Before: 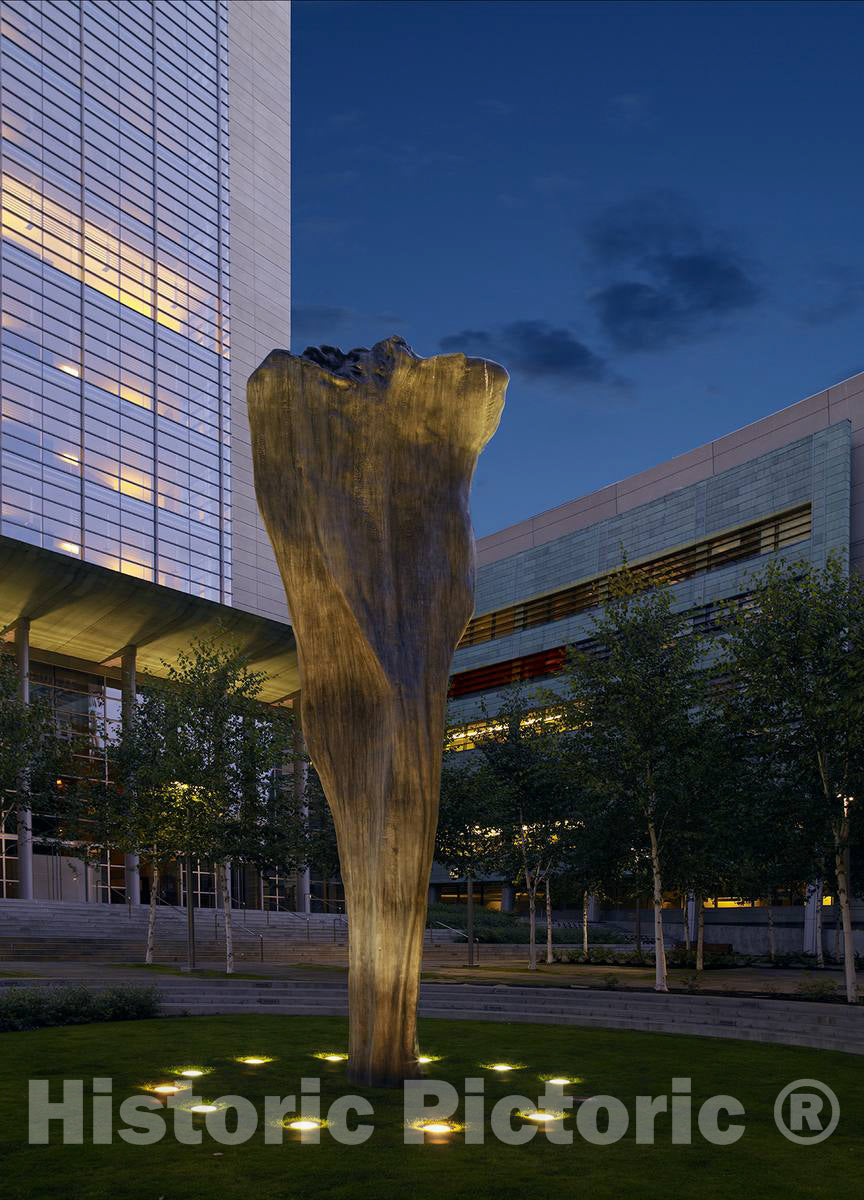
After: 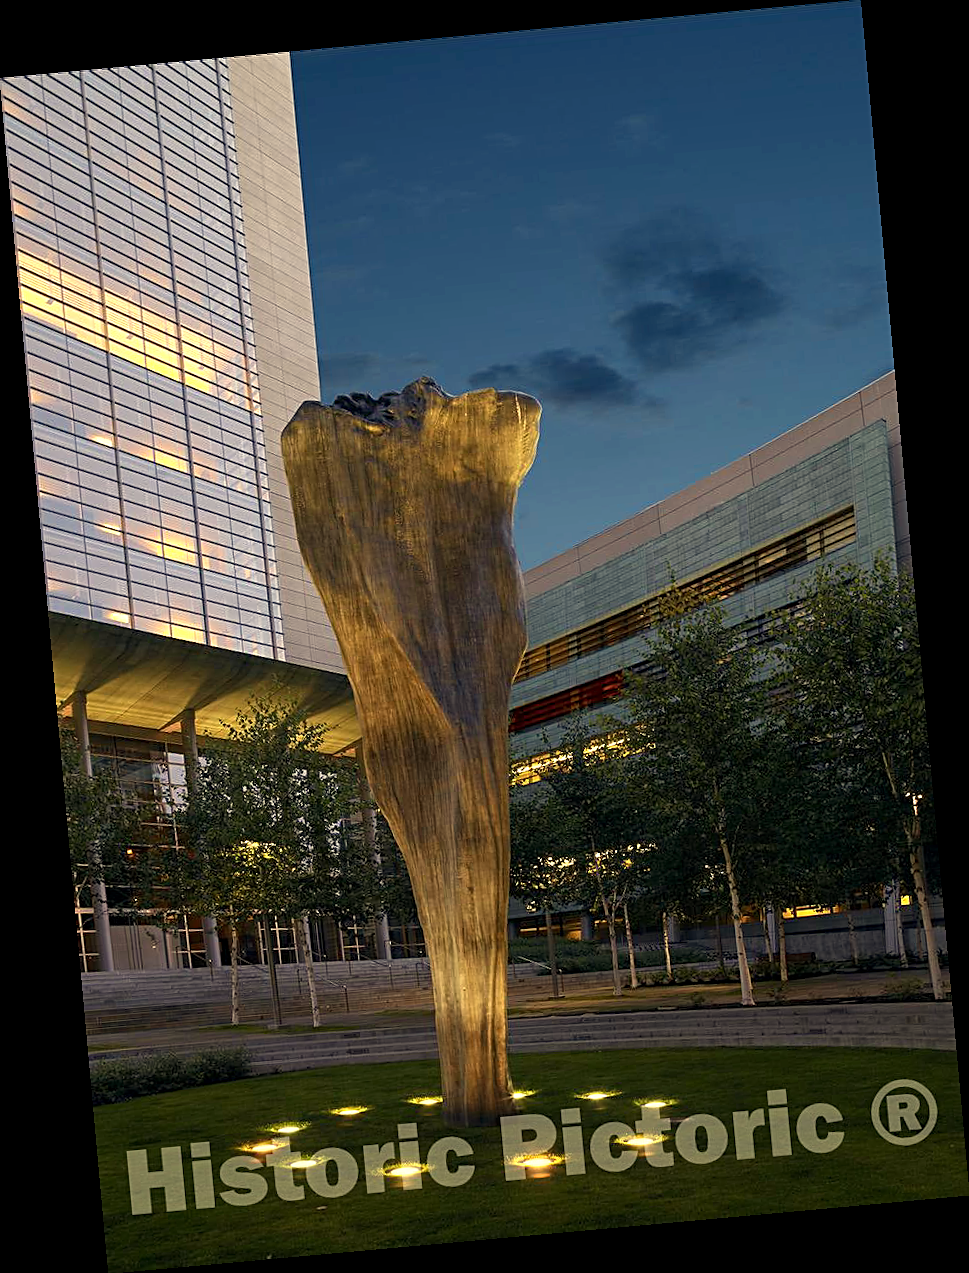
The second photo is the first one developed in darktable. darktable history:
white balance: red 1.08, blue 0.791
exposure: black level correction 0.001, exposure 0.5 EV, compensate exposure bias true, compensate highlight preservation false
sharpen: on, module defaults
rotate and perspective: rotation -5.2°, automatic cropping off
